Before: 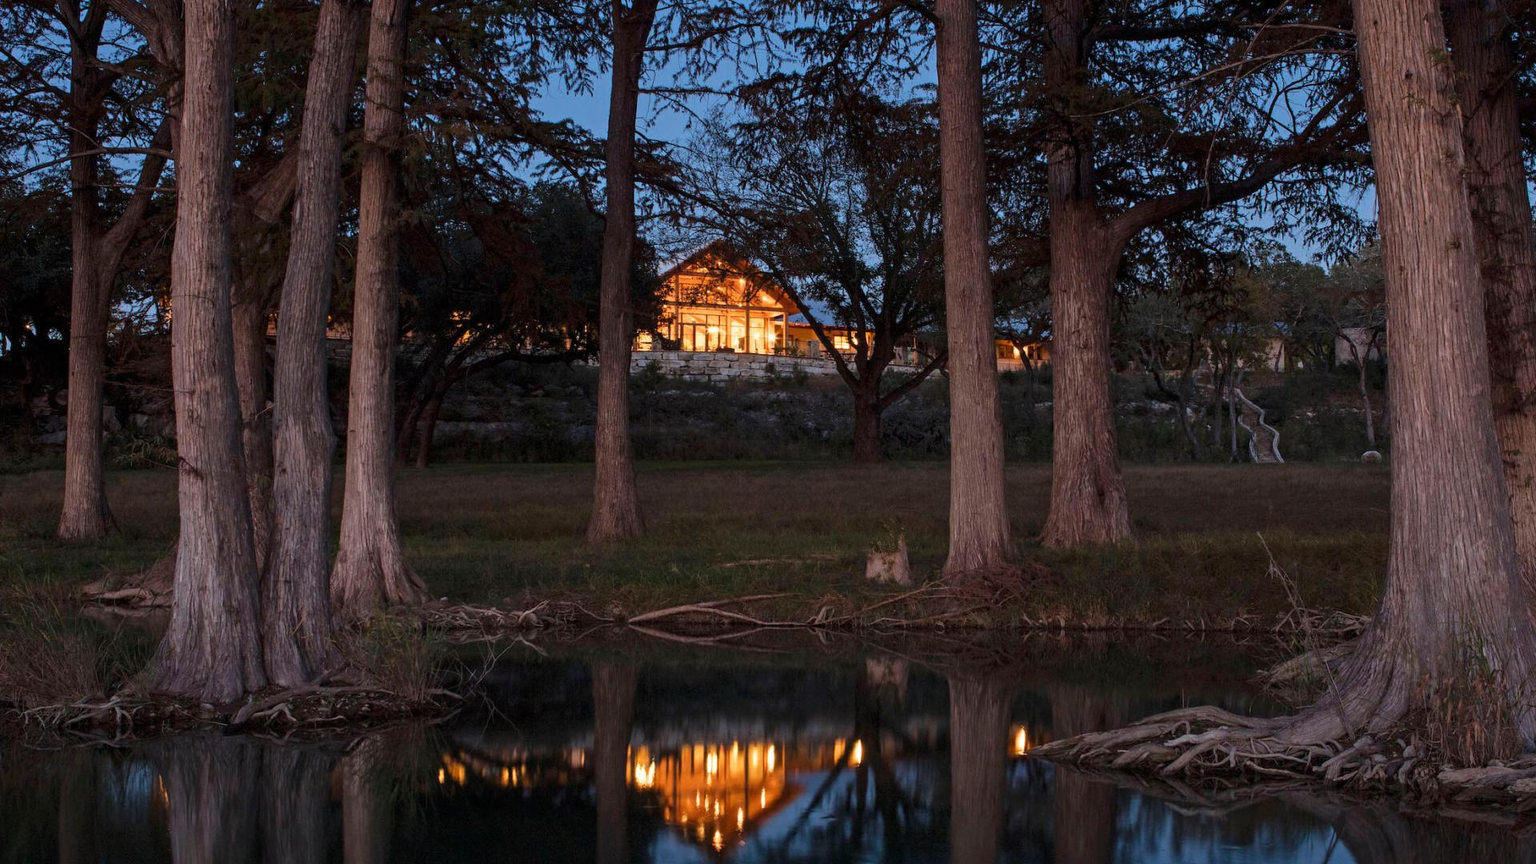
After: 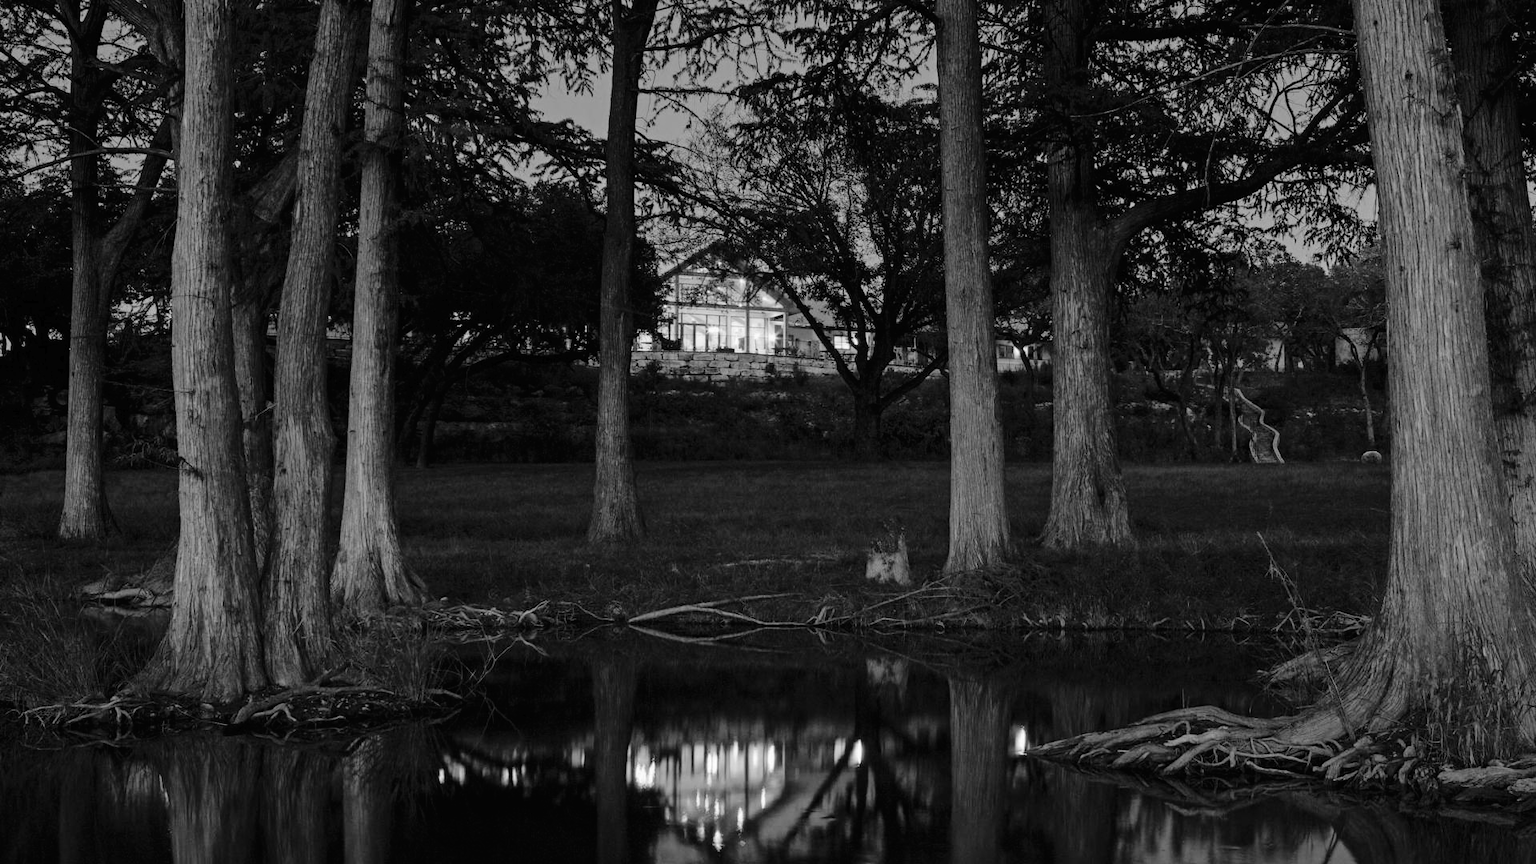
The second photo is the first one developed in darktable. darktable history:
monochrome: a 32, b 64, size 2.3
tone curve: curves: ch0 [(0, 0) (0.003, 0.011) (0.011, 0.012) (0.025, 0.013) (0.044, 0.023) (0.069, 0.04) (0.1, 0.06) (0.136, 0.094) (0.177, 0.145) (0.224, 0.213) (0.277, 0.301) (0.335, 0.389) (0.399, 0.473) (0.468, 0.554) (0.543, 0.627) (0.623, 0.694) (0.709, 0.763) (0.801, 0.83) (0.898, 0.906) (1, 1)], preserve colors none
